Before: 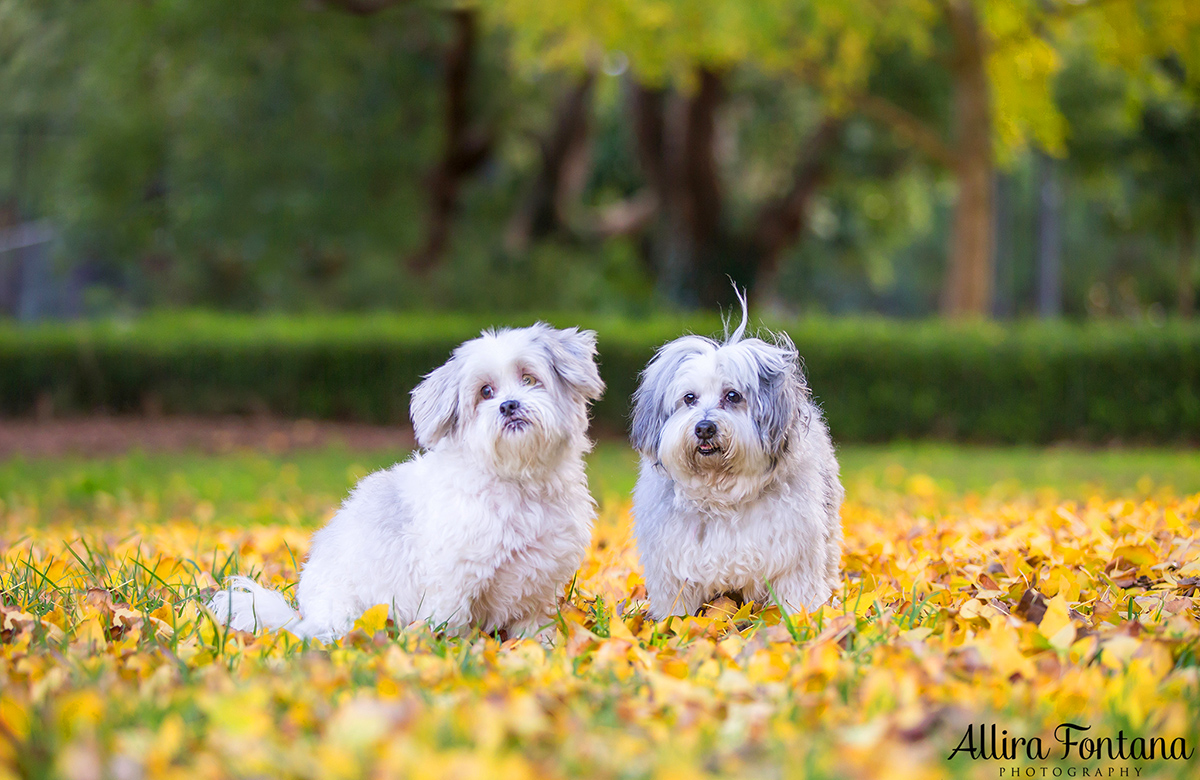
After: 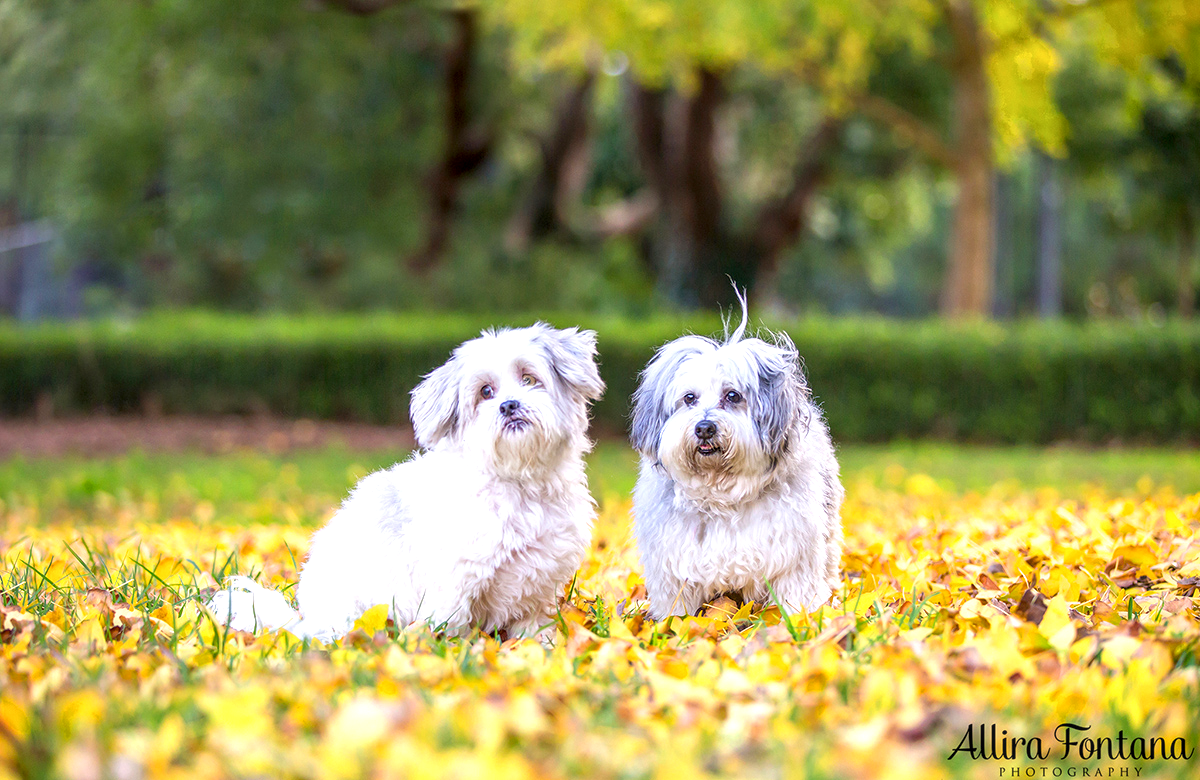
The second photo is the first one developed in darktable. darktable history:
exposure: black level correction 0.001, exposure 0.5 EV, compensate exposure bias true, compensate highlight preservation false
local contrast: on, module defaults
